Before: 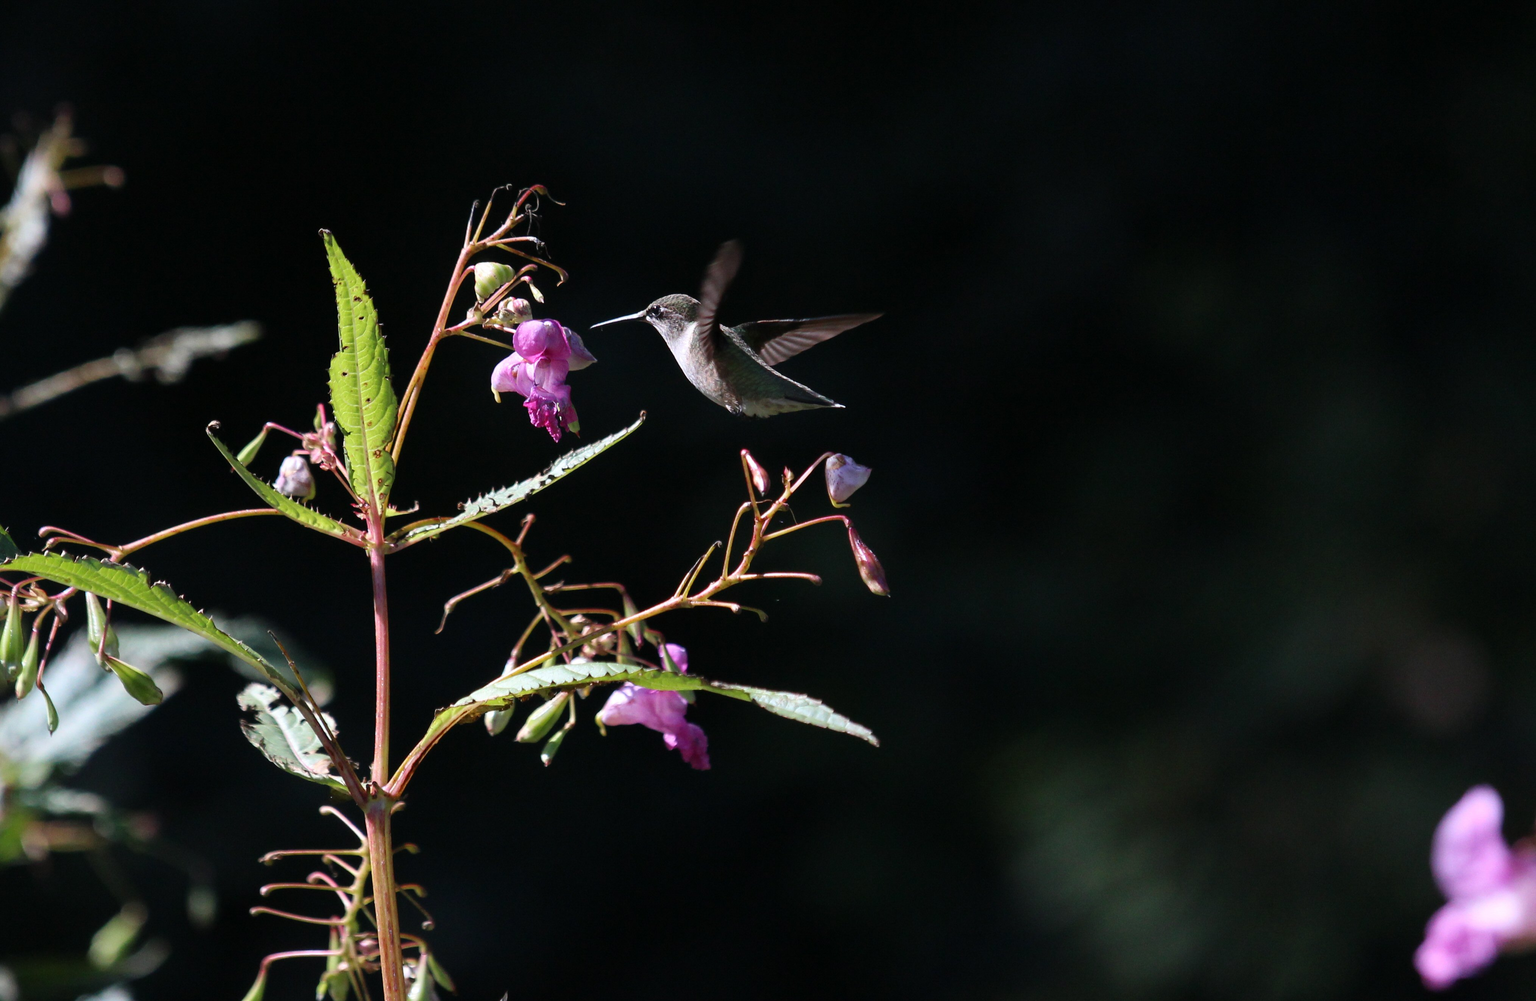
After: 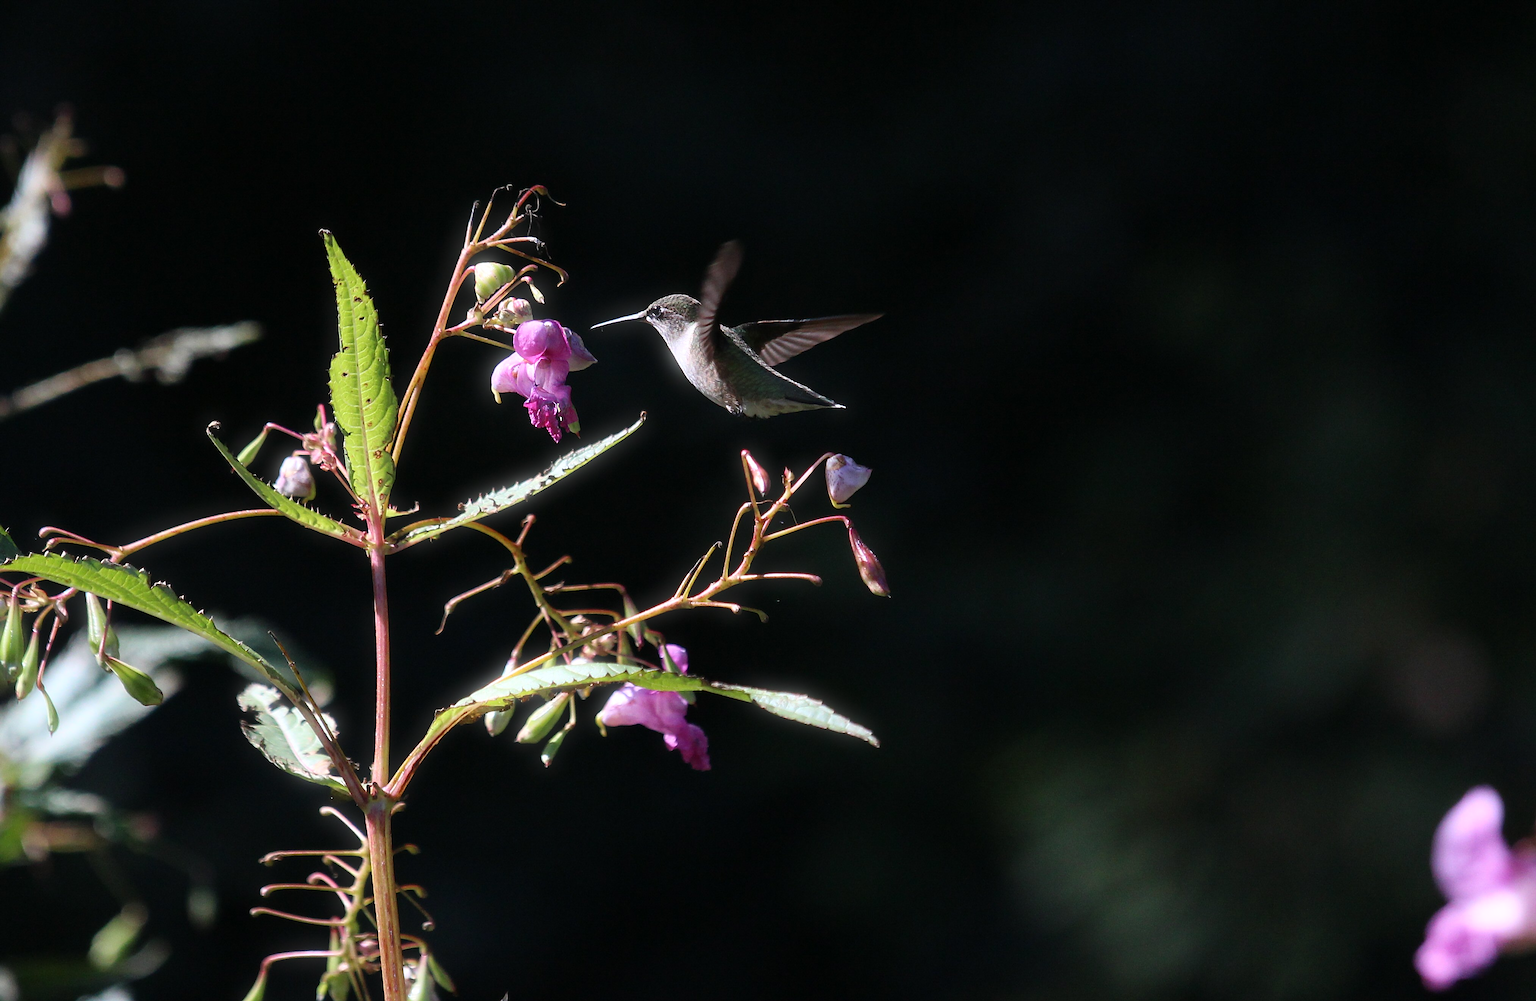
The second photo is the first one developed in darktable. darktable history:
sharpen: on, module defaults
bloom: size 5%, threshold 95%, strength 15%
